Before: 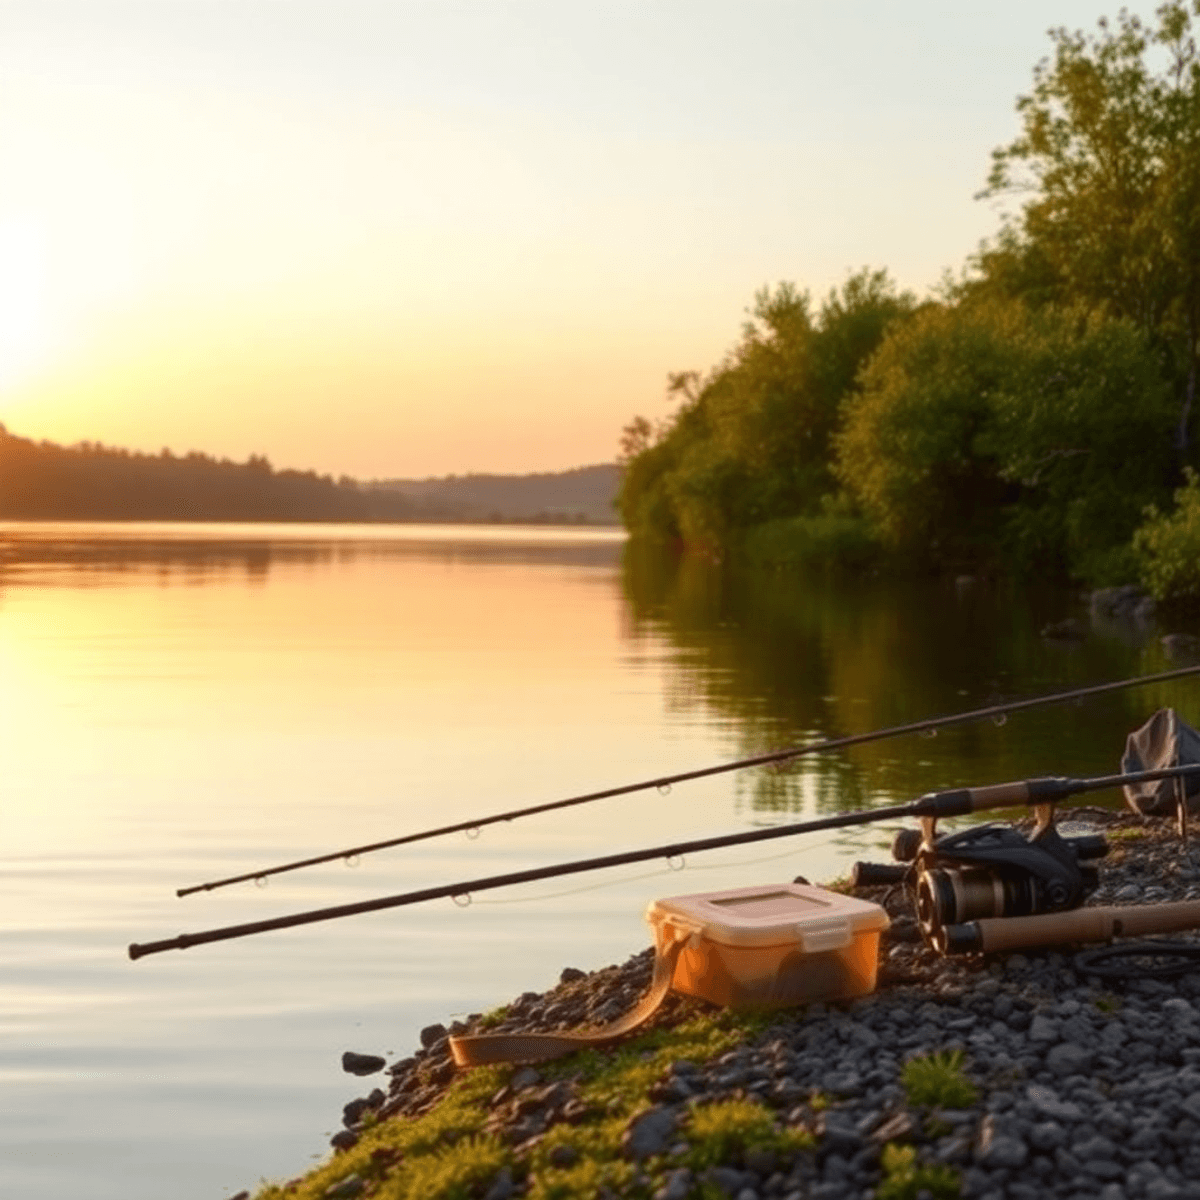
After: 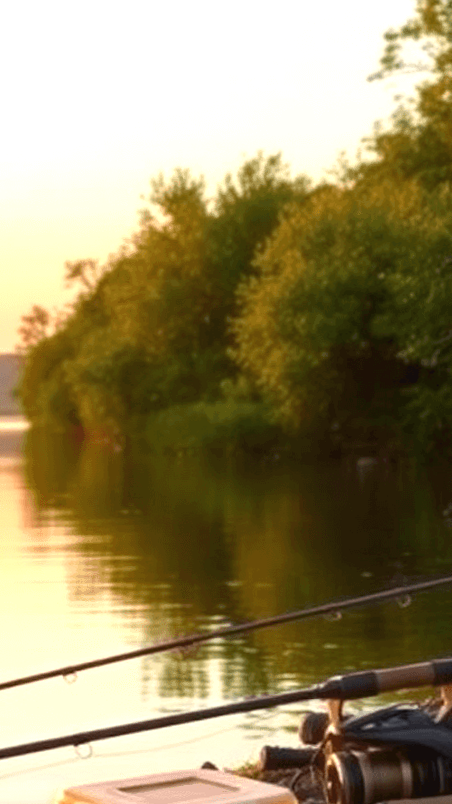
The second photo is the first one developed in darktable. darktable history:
rotate and perspective: rotation -1.24°, automatic cropping off
exposure: exposure 0.6 EV, compensate highlight preservation false
crop and rotate: left 49.936%, top 10.094%, right 13.136%, bottom 24.256%
